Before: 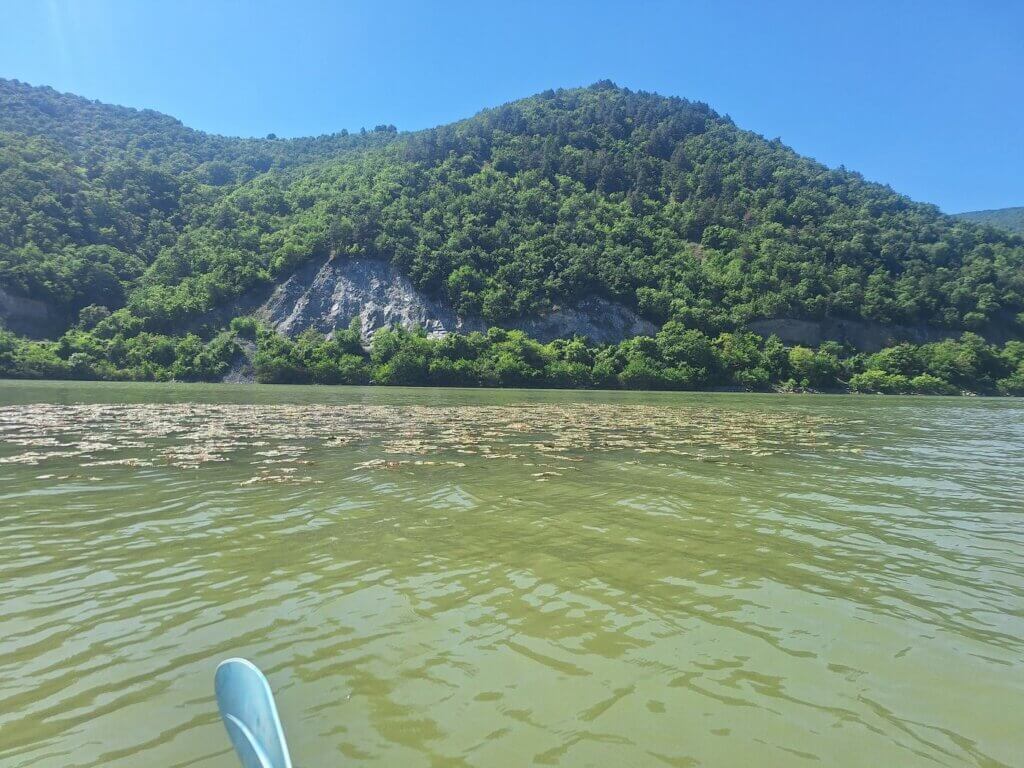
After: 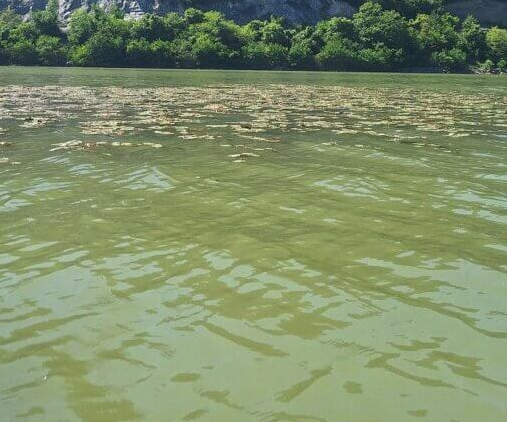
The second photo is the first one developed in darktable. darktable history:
crop: left 29.653%, top 41.548%, right 20.819%, bottom 3.487%
contrast brightness saturation: contrast 0.033, brightness -0.041
